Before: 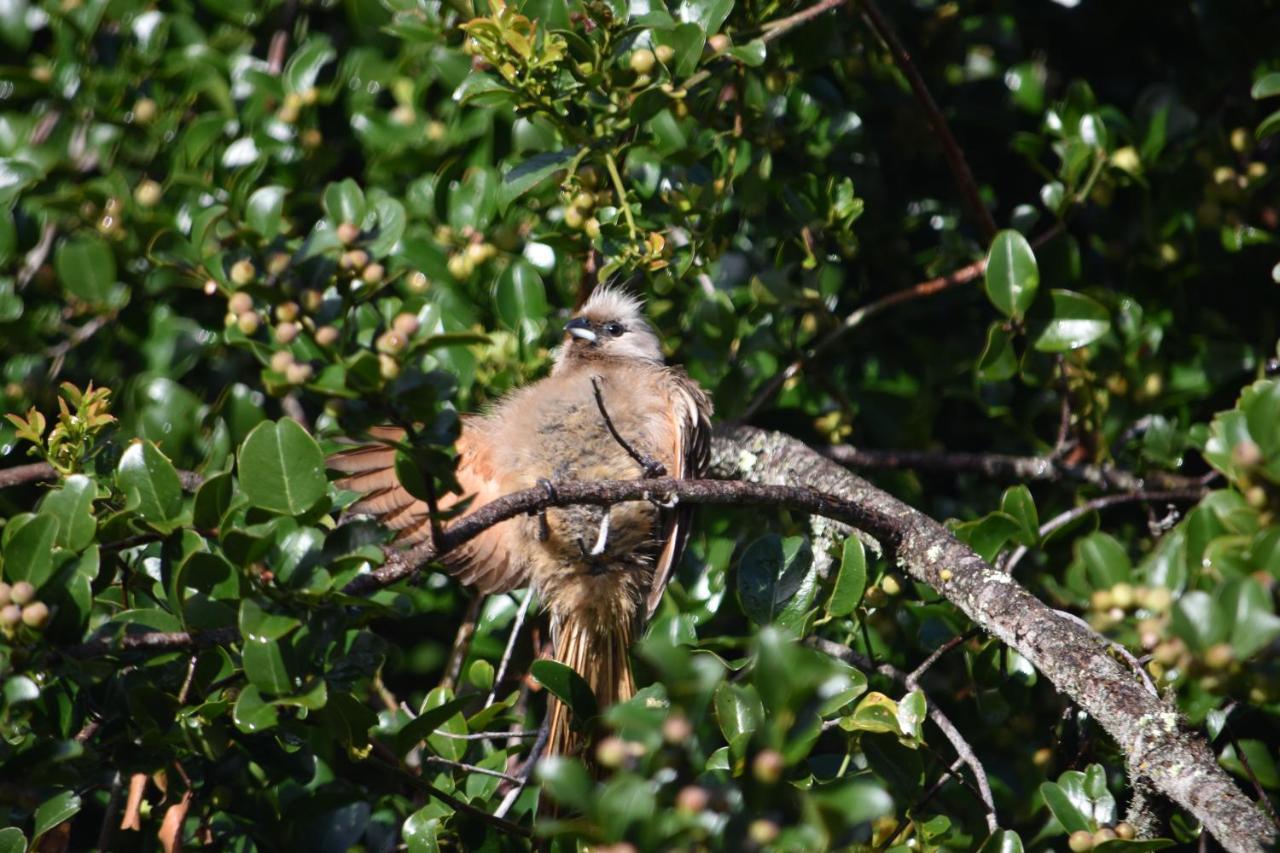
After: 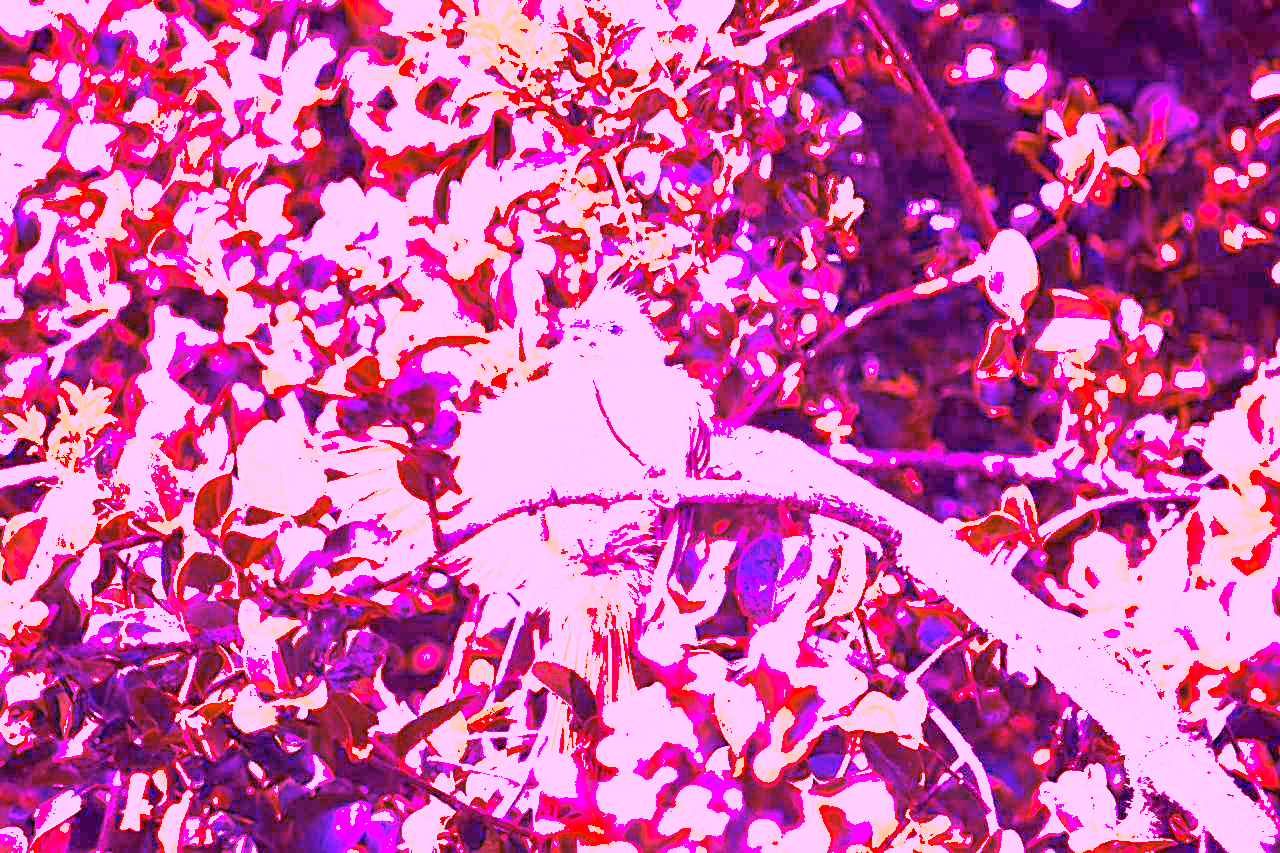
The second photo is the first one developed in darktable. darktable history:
white balance: red 8, blue 8
shadows and highlights: on, module defaults
sharpen: amount 0.2
